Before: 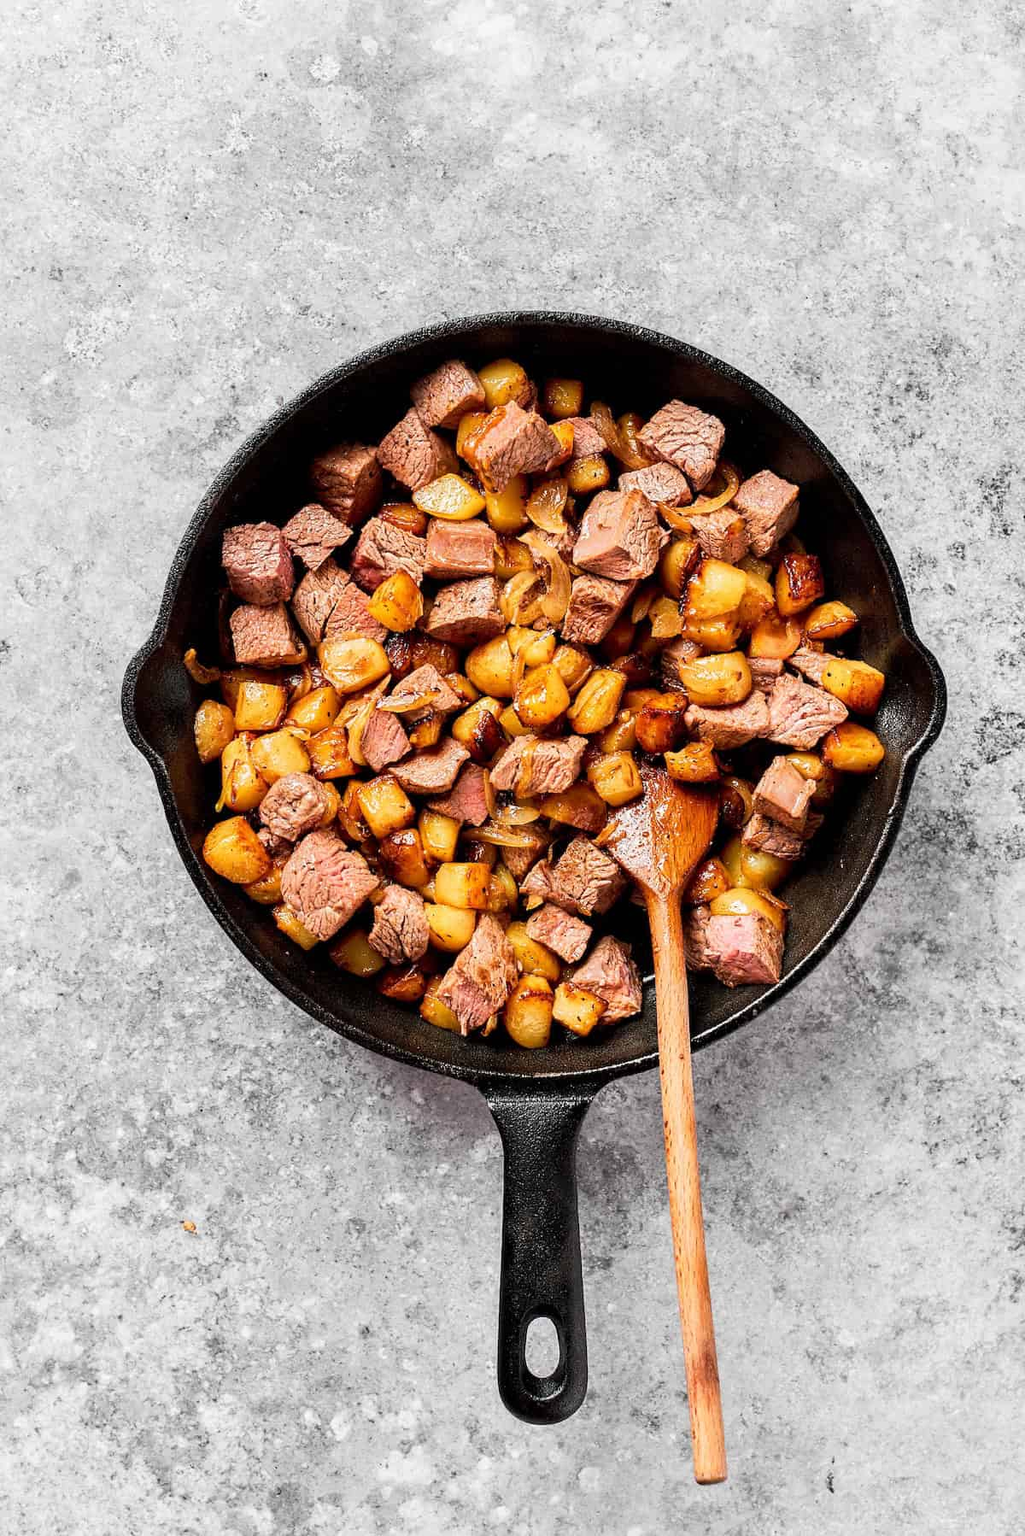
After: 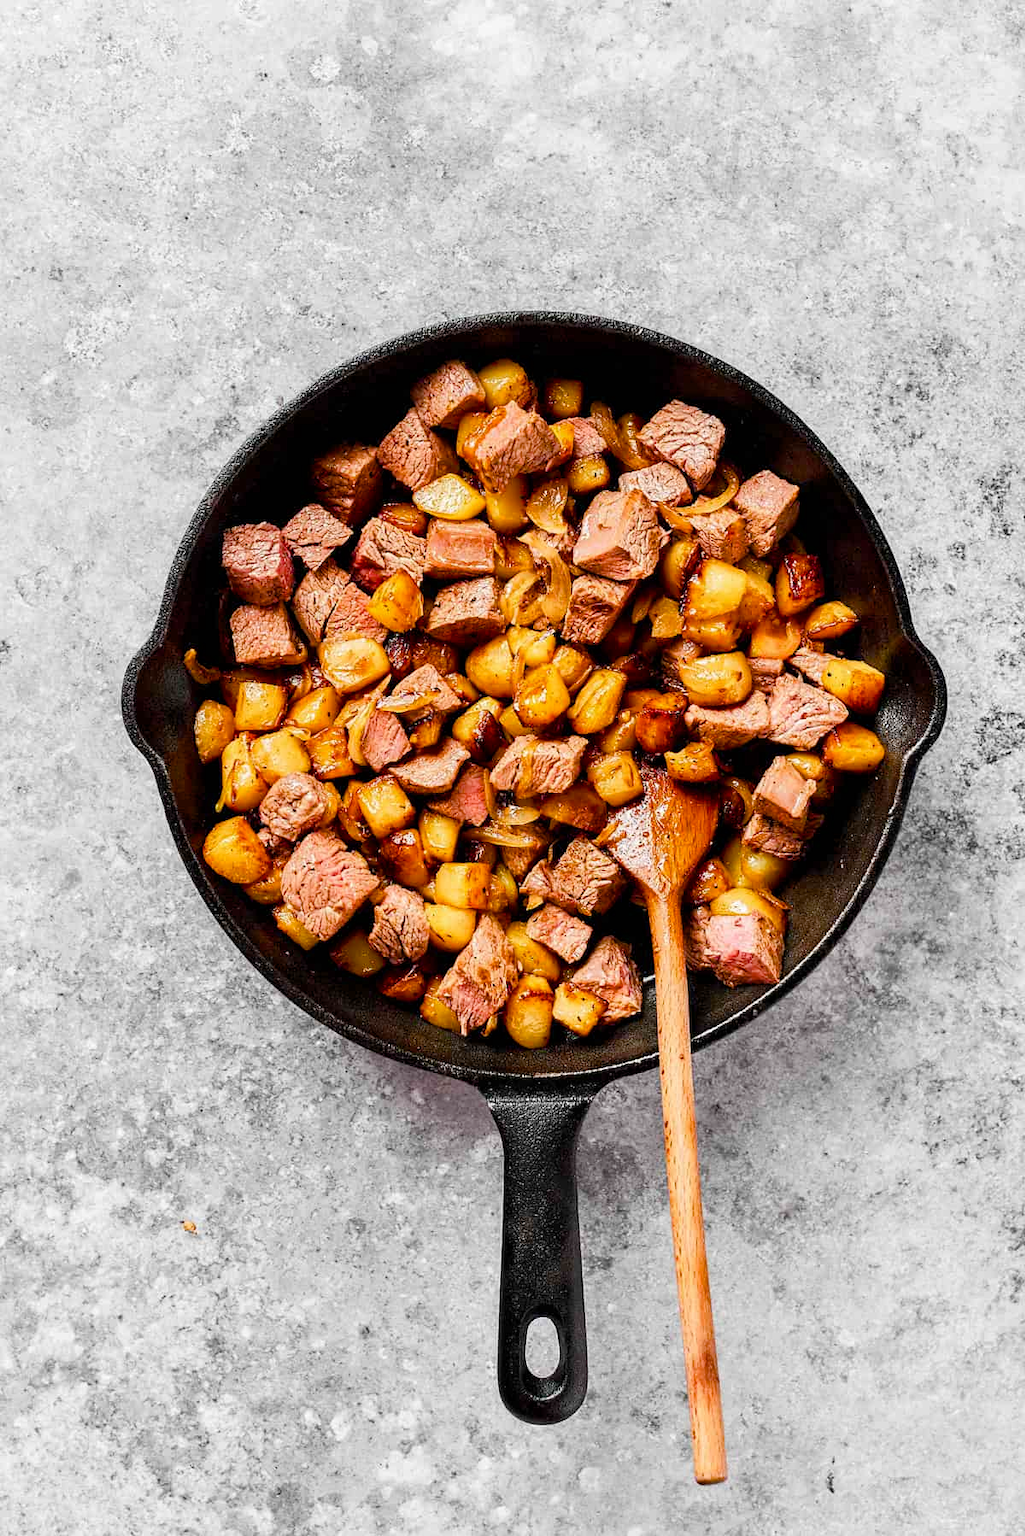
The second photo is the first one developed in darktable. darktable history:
color balance rgb: perceptual saturation grading › global saturation 27.449%, perceptual saturation grading › highlights -28.764%, perceptual saturation grading › mid-tones 15.53%, perceptual saturation grading › shadows 33.536%, global vibrance 9.971%
